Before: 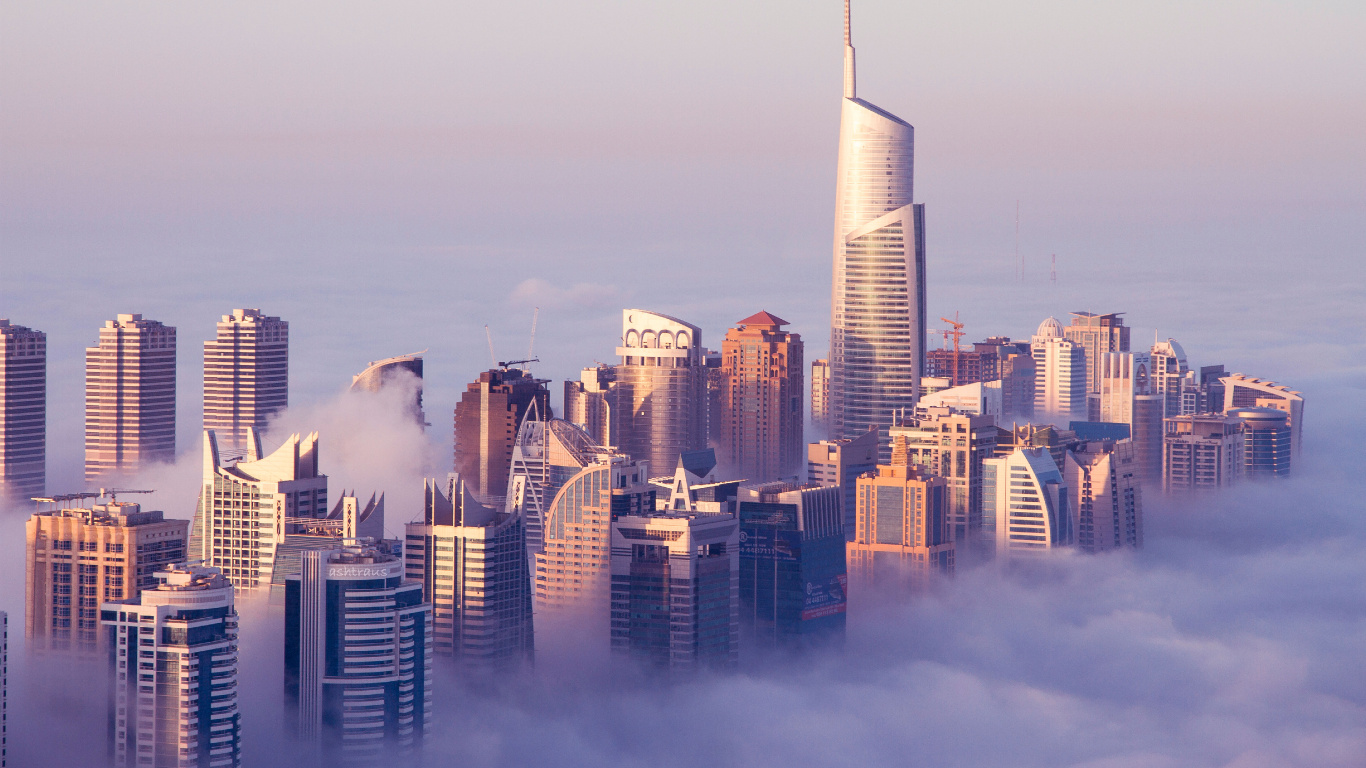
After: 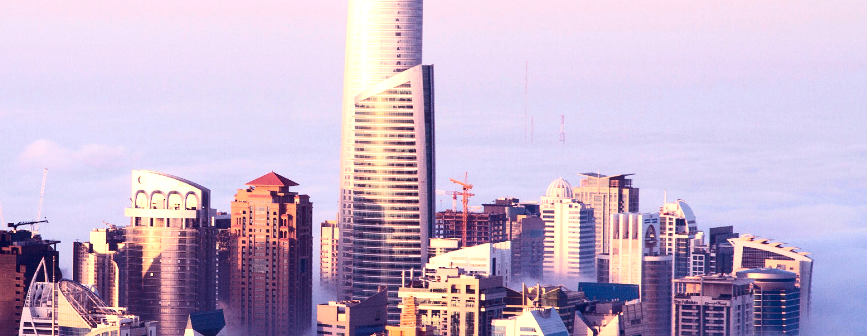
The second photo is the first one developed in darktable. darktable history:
tone equalizer: -8 EV -0.713 EV, -7 EV -0.686 EV, -6 EV -0.565 EV, -5 EV -0.375 EV, -3 EV 0.372 EV, -2 EV 0.6 EV, -1 EV 0.698 EV, +0 EV 0.752 EV, edges refinement/feathering 500, mask exposure compensation -1.57 EV, preserve details no
crop: left 35.994%, top 18.113%, right 0.509%, bottom 38.031%
contrast brightness saturation: contrast 0.211, brightness -0.101, saturation 0.21
